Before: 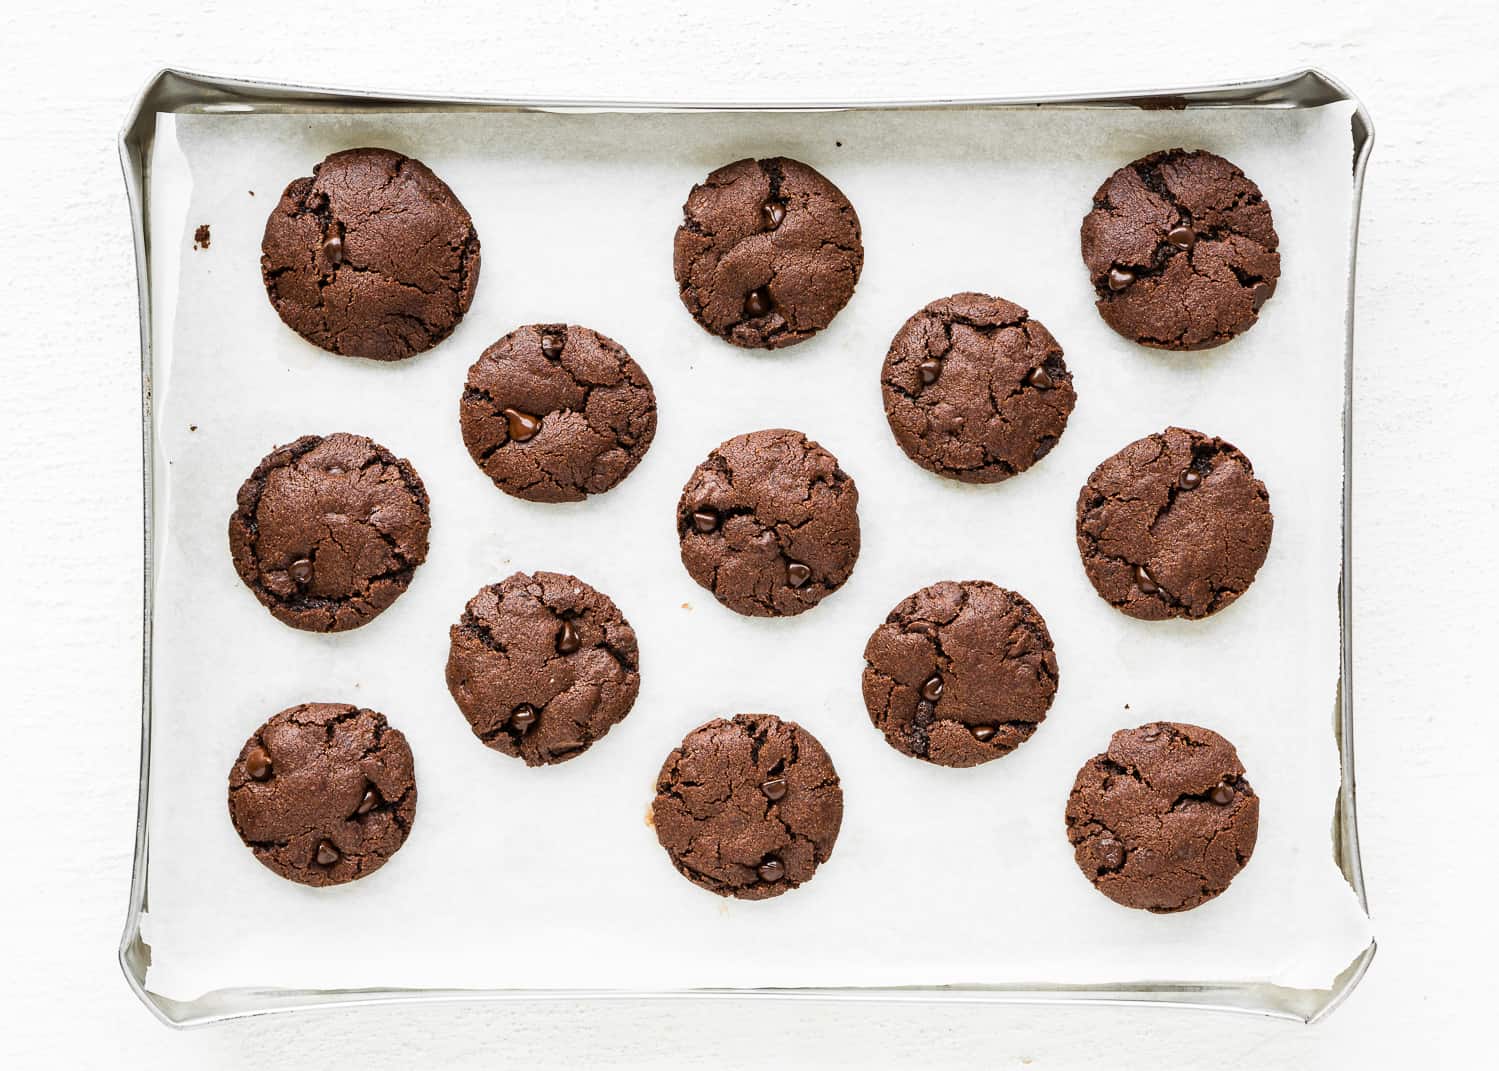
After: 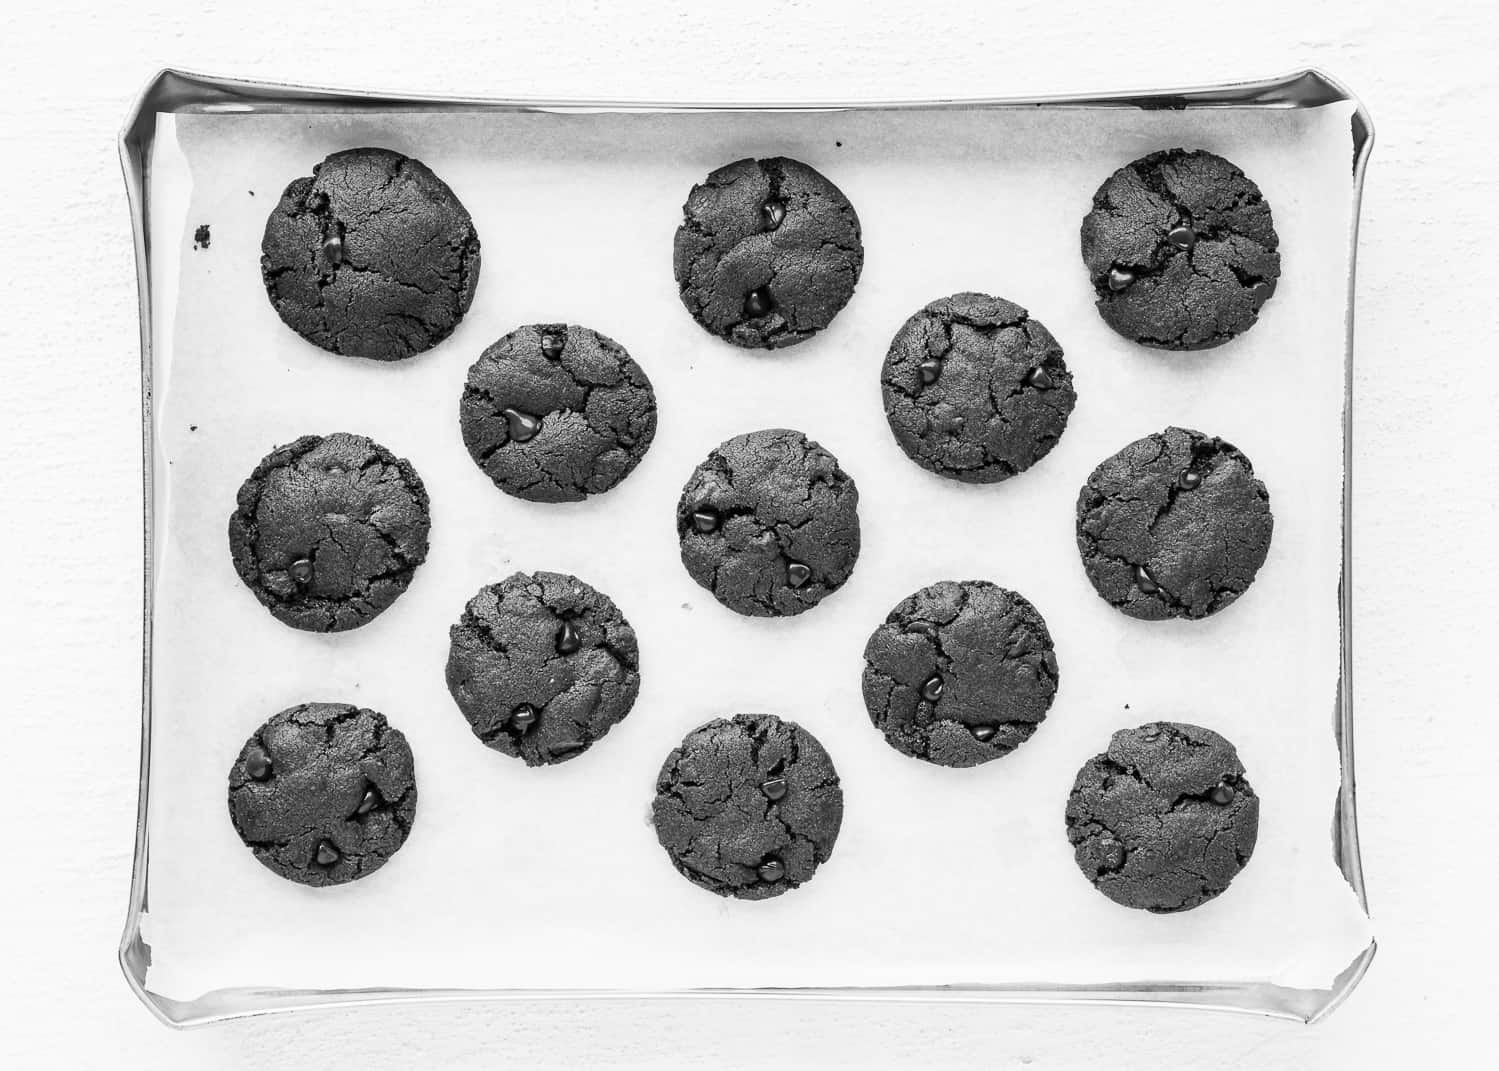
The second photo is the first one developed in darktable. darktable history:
white balance: red 0.931, blue 1.11
monochrome: on, module defaults
